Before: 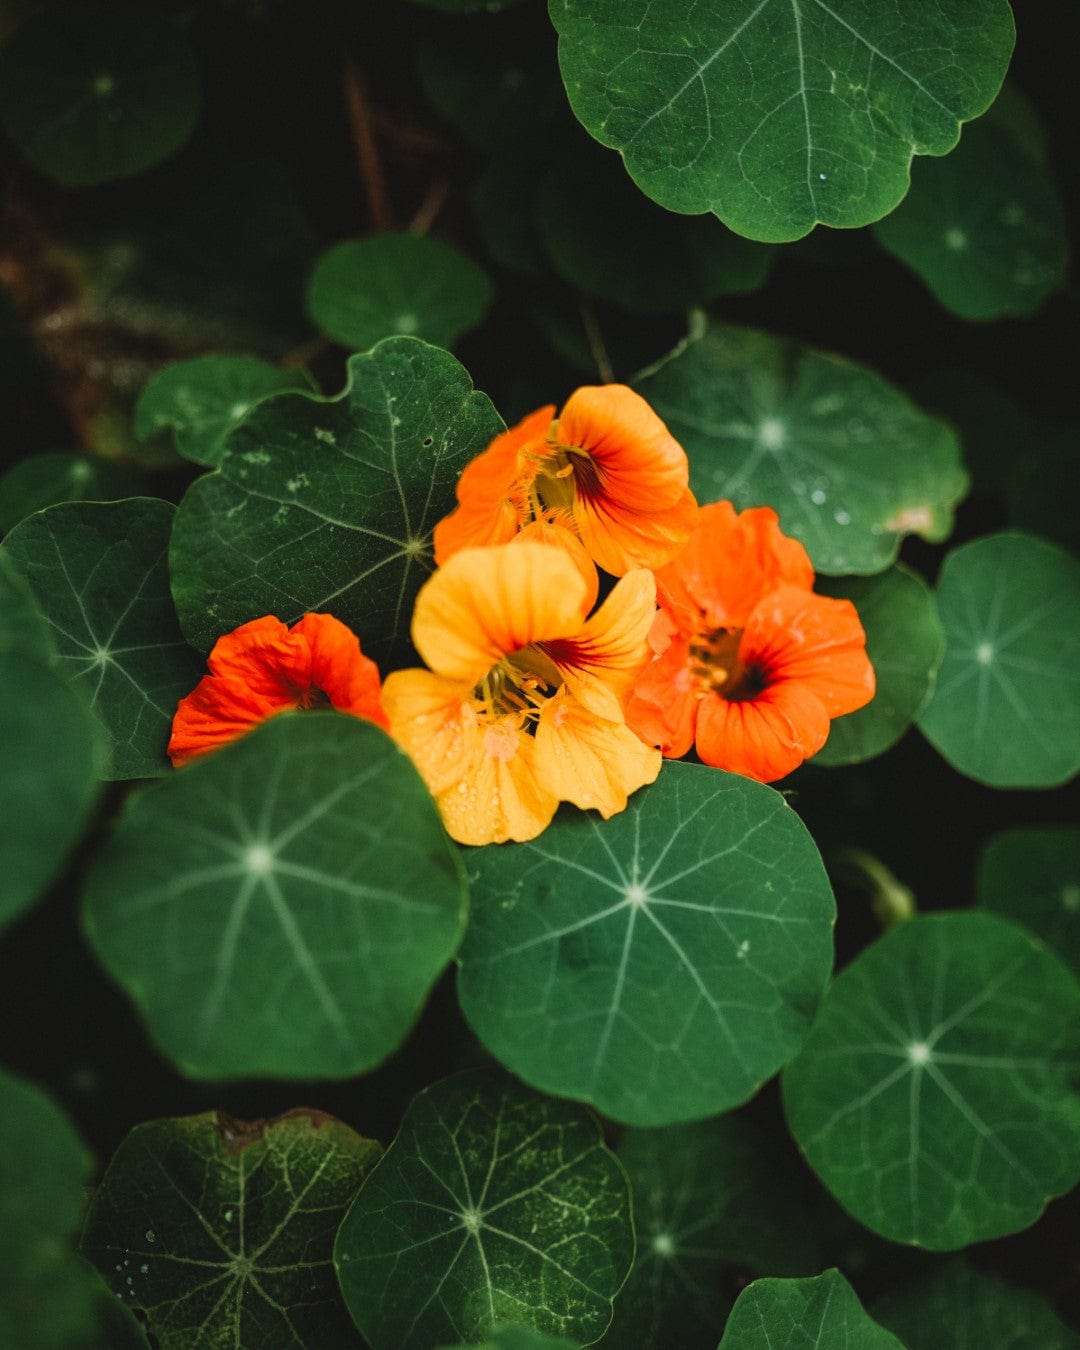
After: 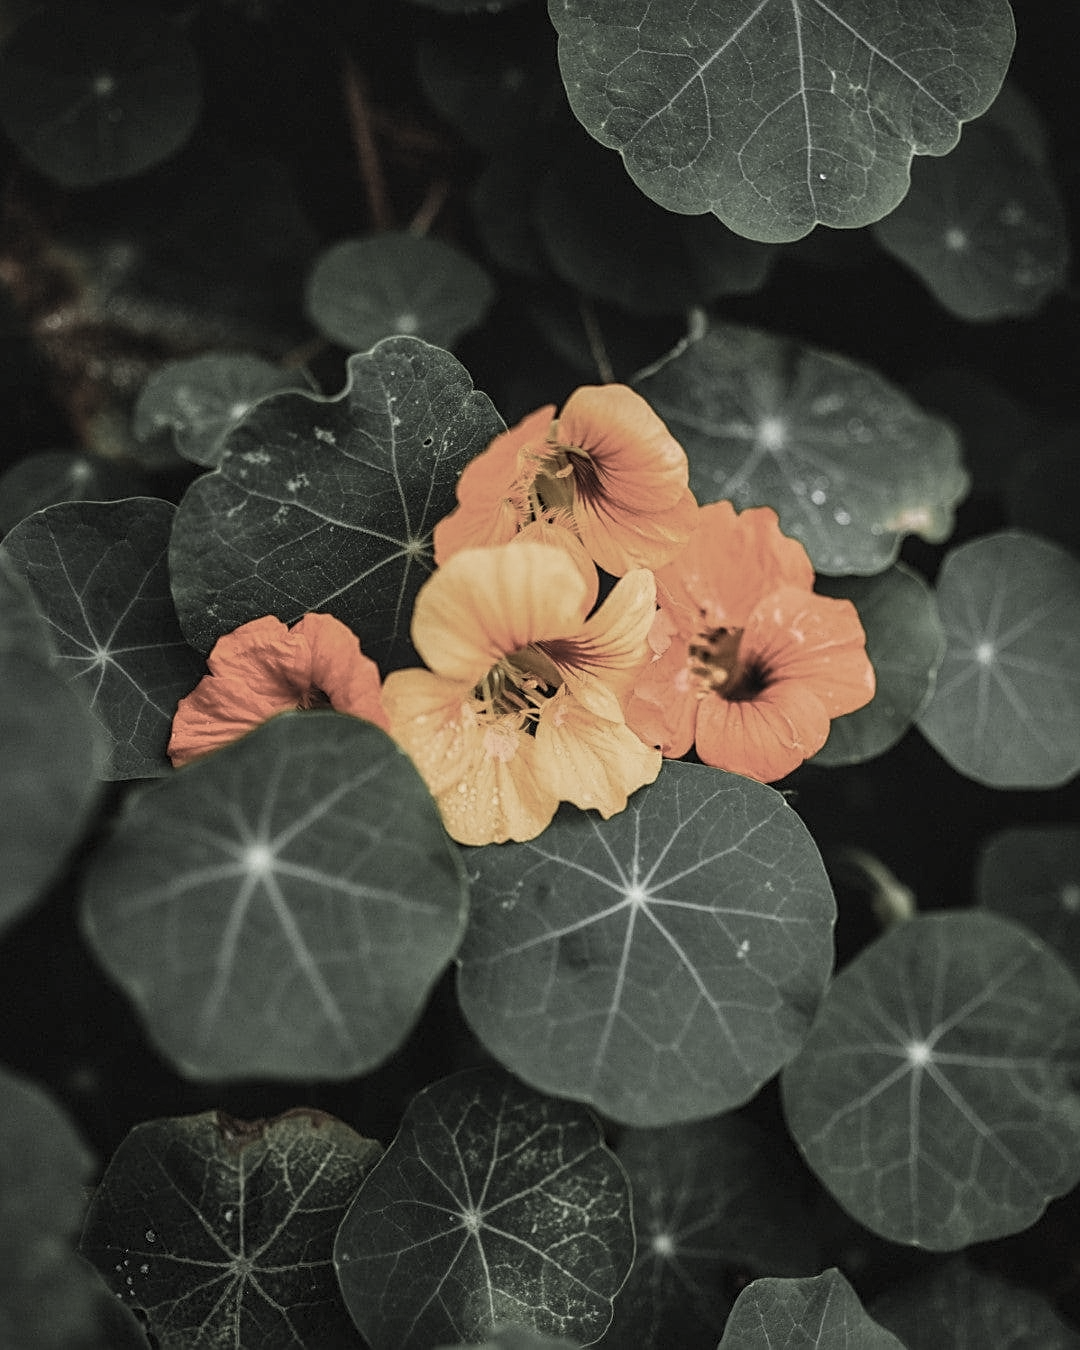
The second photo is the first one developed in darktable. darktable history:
sharpen: on, module defaults
local contrast: on, module defaults
shadows and highlights: shadows 20, highlights -20.78, soften with gaussian
color zones: curves: ch0 [(0, 0.613) (0.01, 0.613) (0.245, 0.448) (0.498, 0.529) (0.642, 0.665) (0.879, 0.777) (0.99, 0.613)]; ch1 [(0, 0.035) (0.121, 0.189) (0.259, 0.197) (0.415, 0.061) (0.589, 0.022) (0.732, 0.022) (0.857, 0.026) (0.991, 0.053)]
